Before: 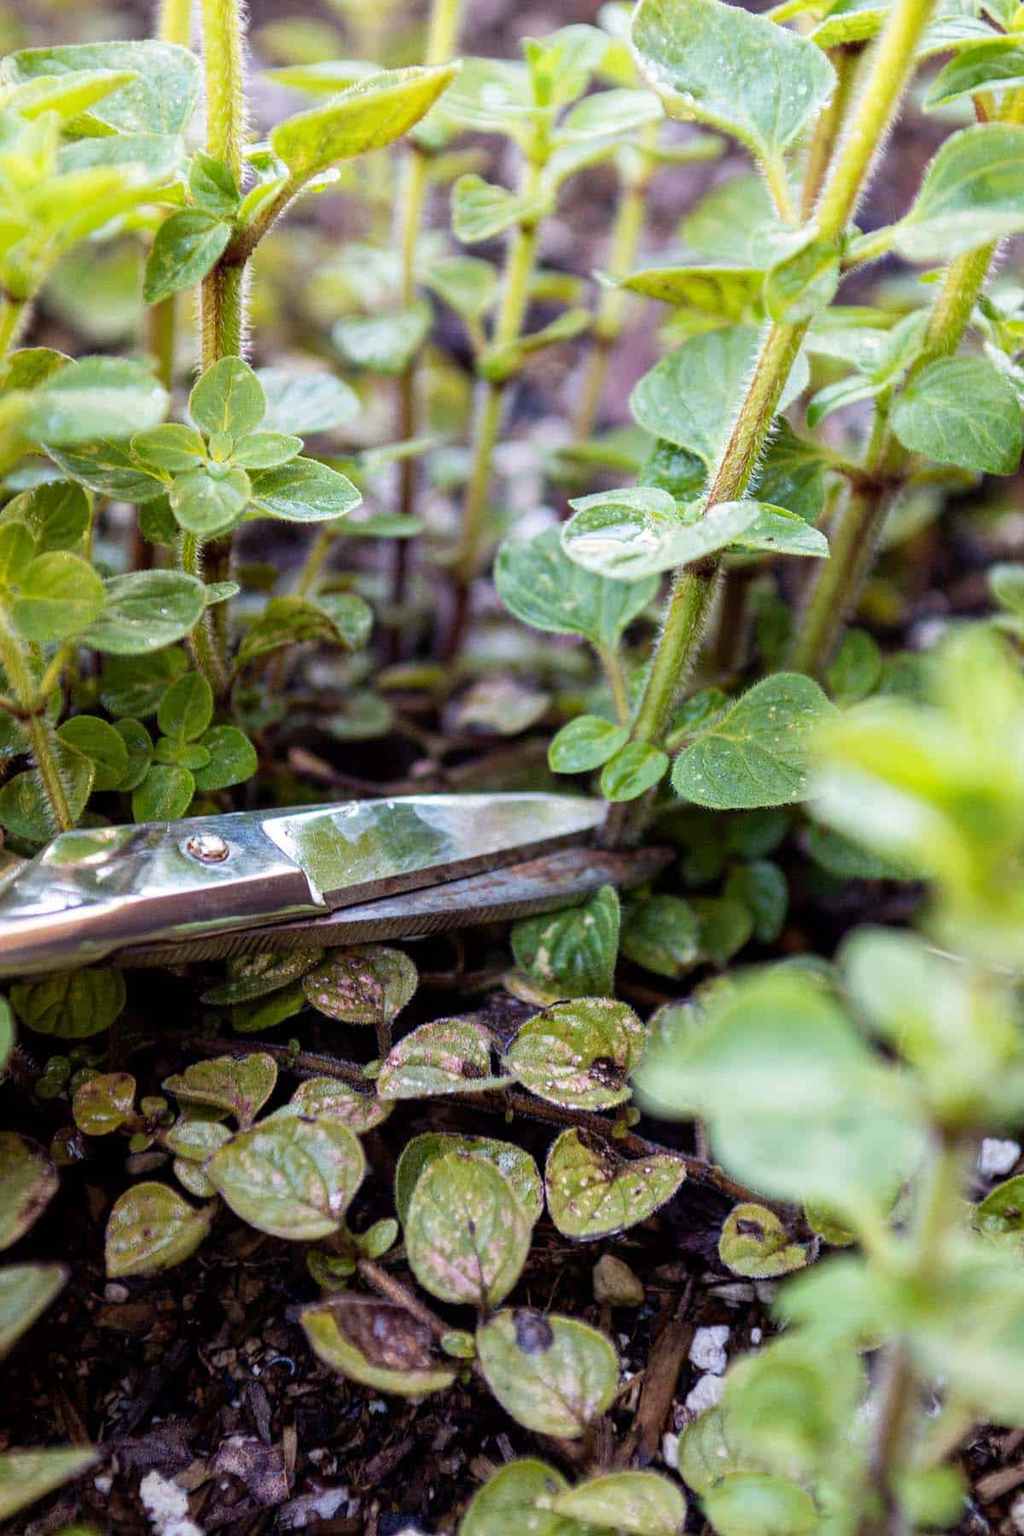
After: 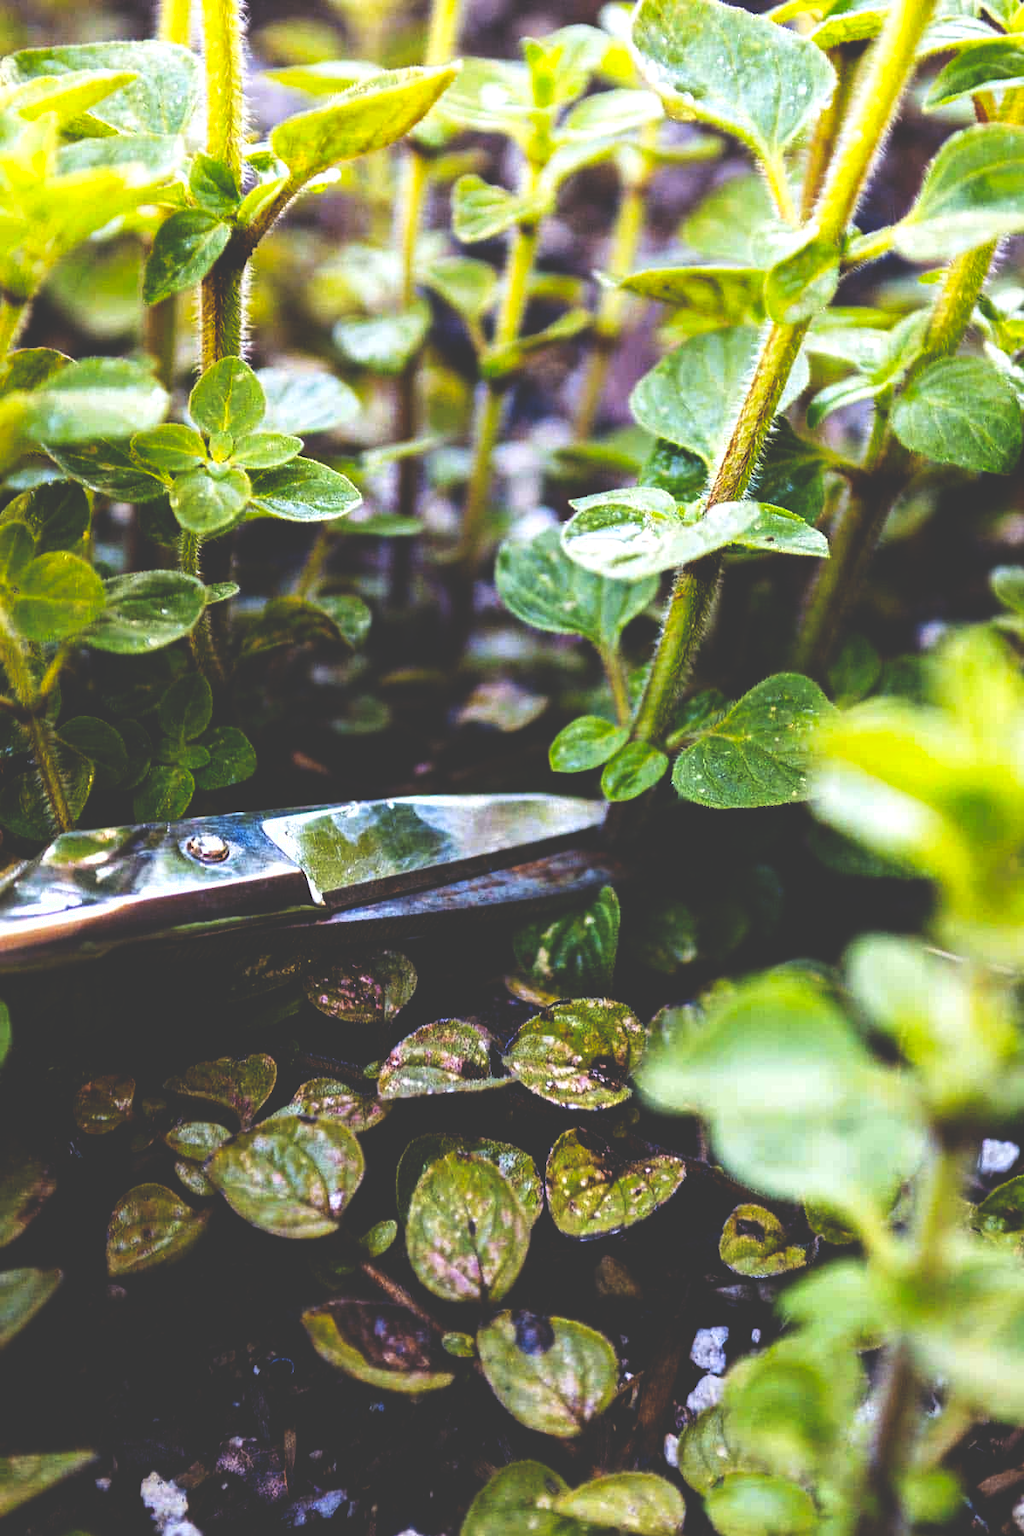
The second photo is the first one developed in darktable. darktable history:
color contrast: green-magenta contrast 0.8, blue-yellow contrast 1.1, unbound 0
exposure: black level correction -0.03, compensate highlight preservation false
base curve: curves: ch0 [(0, 0.036) (0.083, 0.04) (0.804, 1)], preserve colors none
tone equalizer: on, module defaults
